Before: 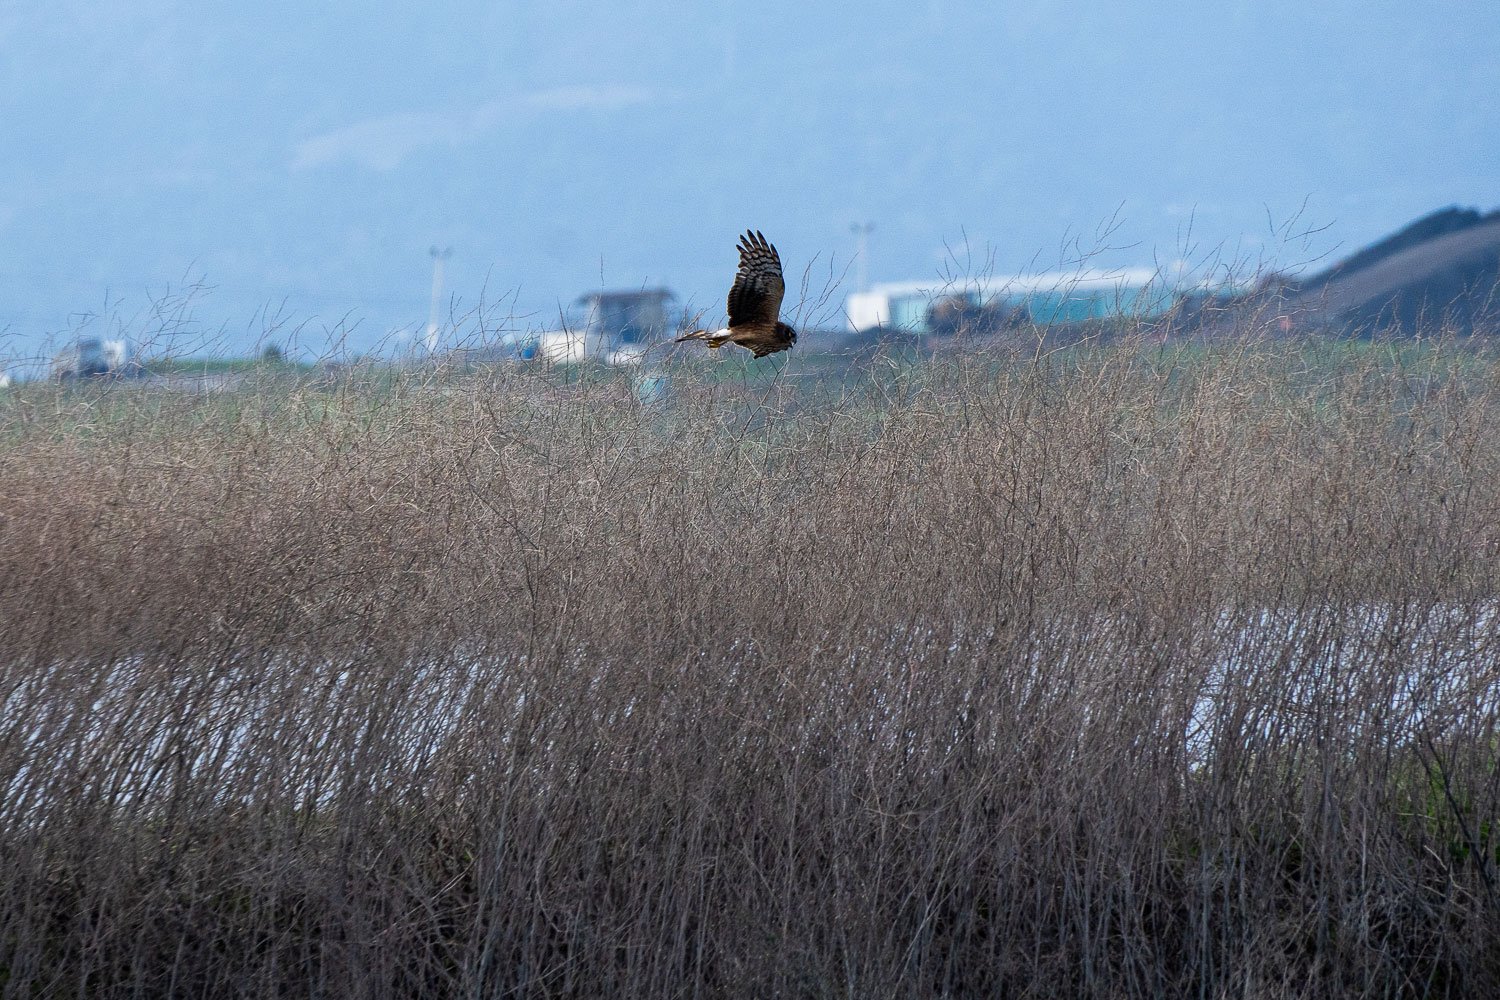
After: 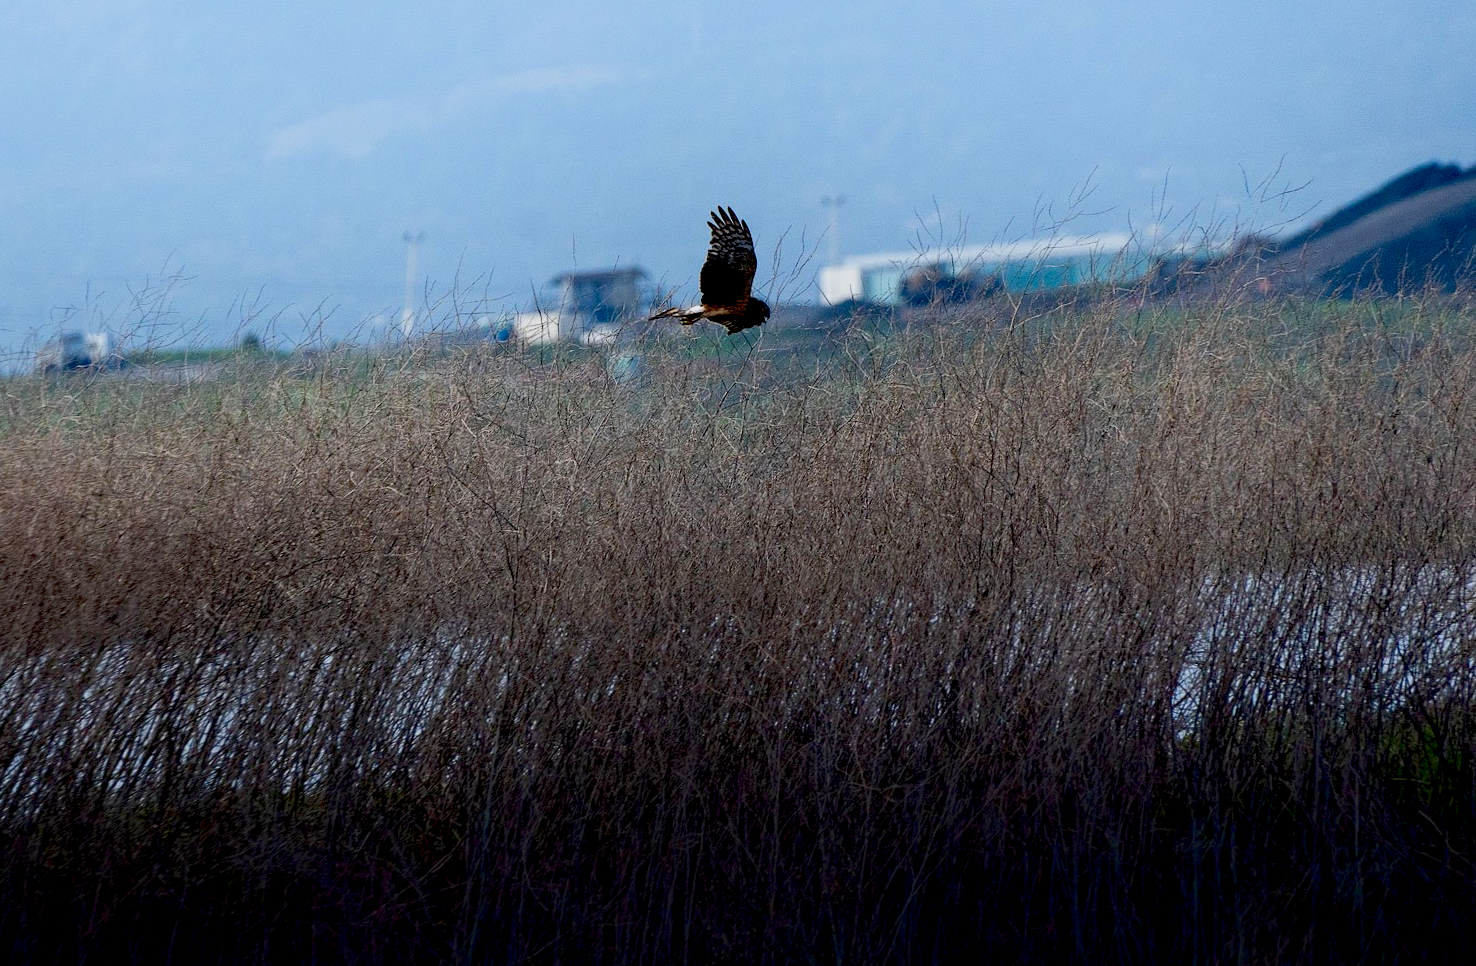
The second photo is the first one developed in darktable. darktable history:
shadows and highlights: shadows -40.15, highlights 62.88, soften with gaussian
exposure: black level correction 0.046, exposure -0.228 EV, compensate highlight preservation false
rotate and perspective: rotation -1.32°, lens shift (horizontal) -0.031, crop left 0.015, crop right 0.985, crop top 0.047, crop bottom 0.982
